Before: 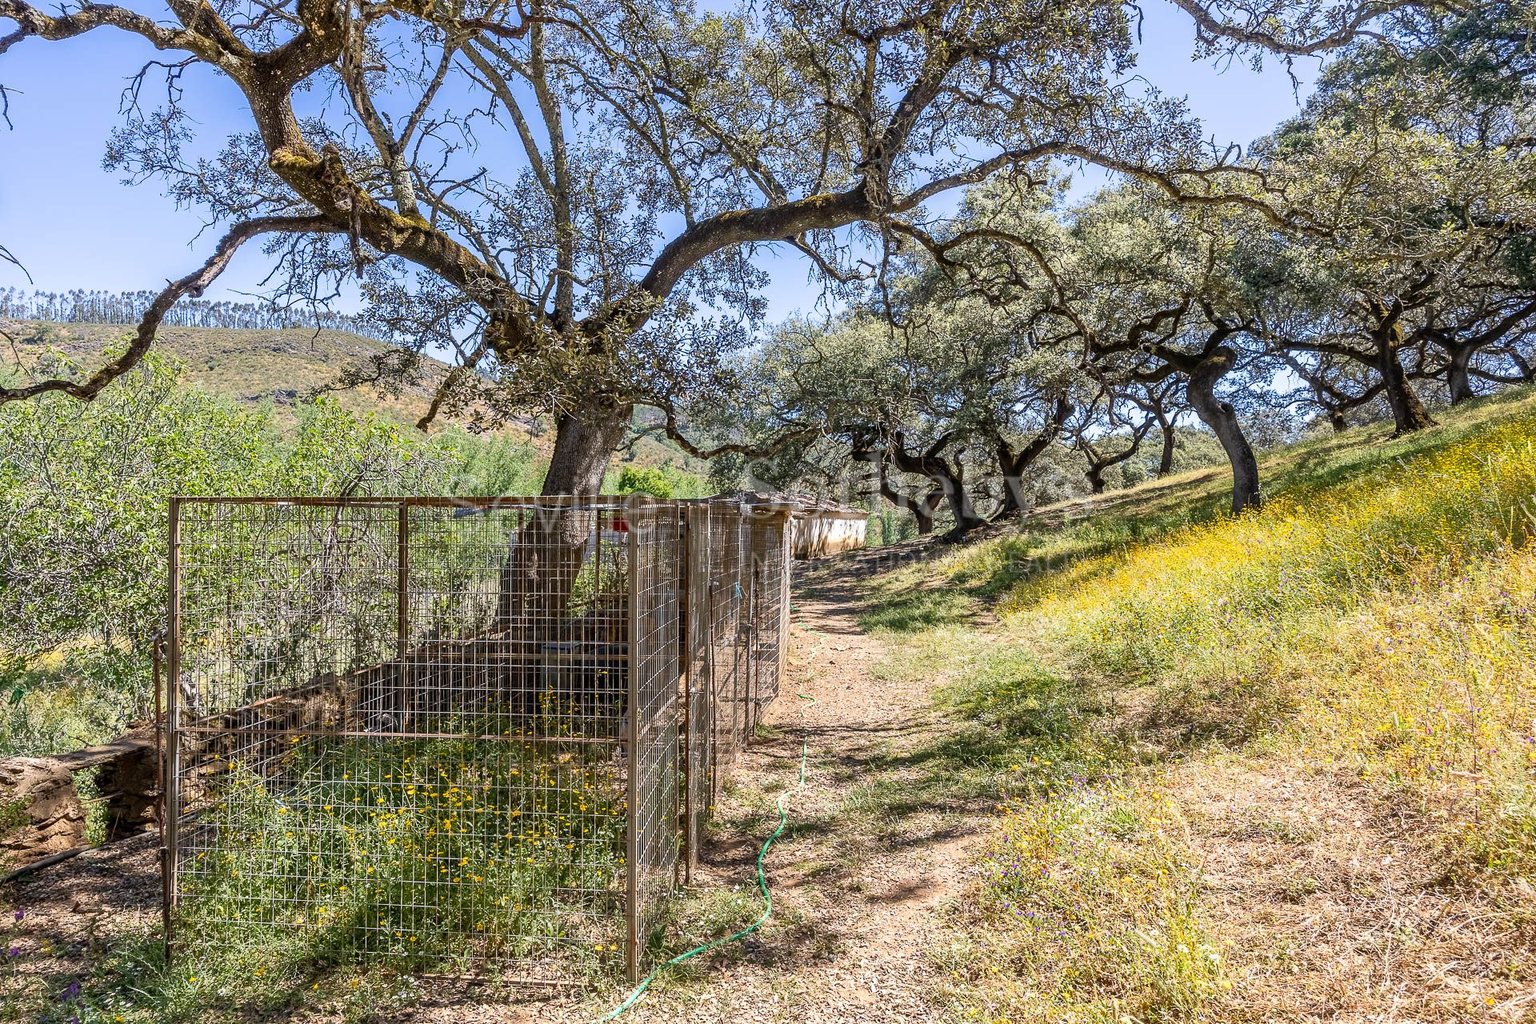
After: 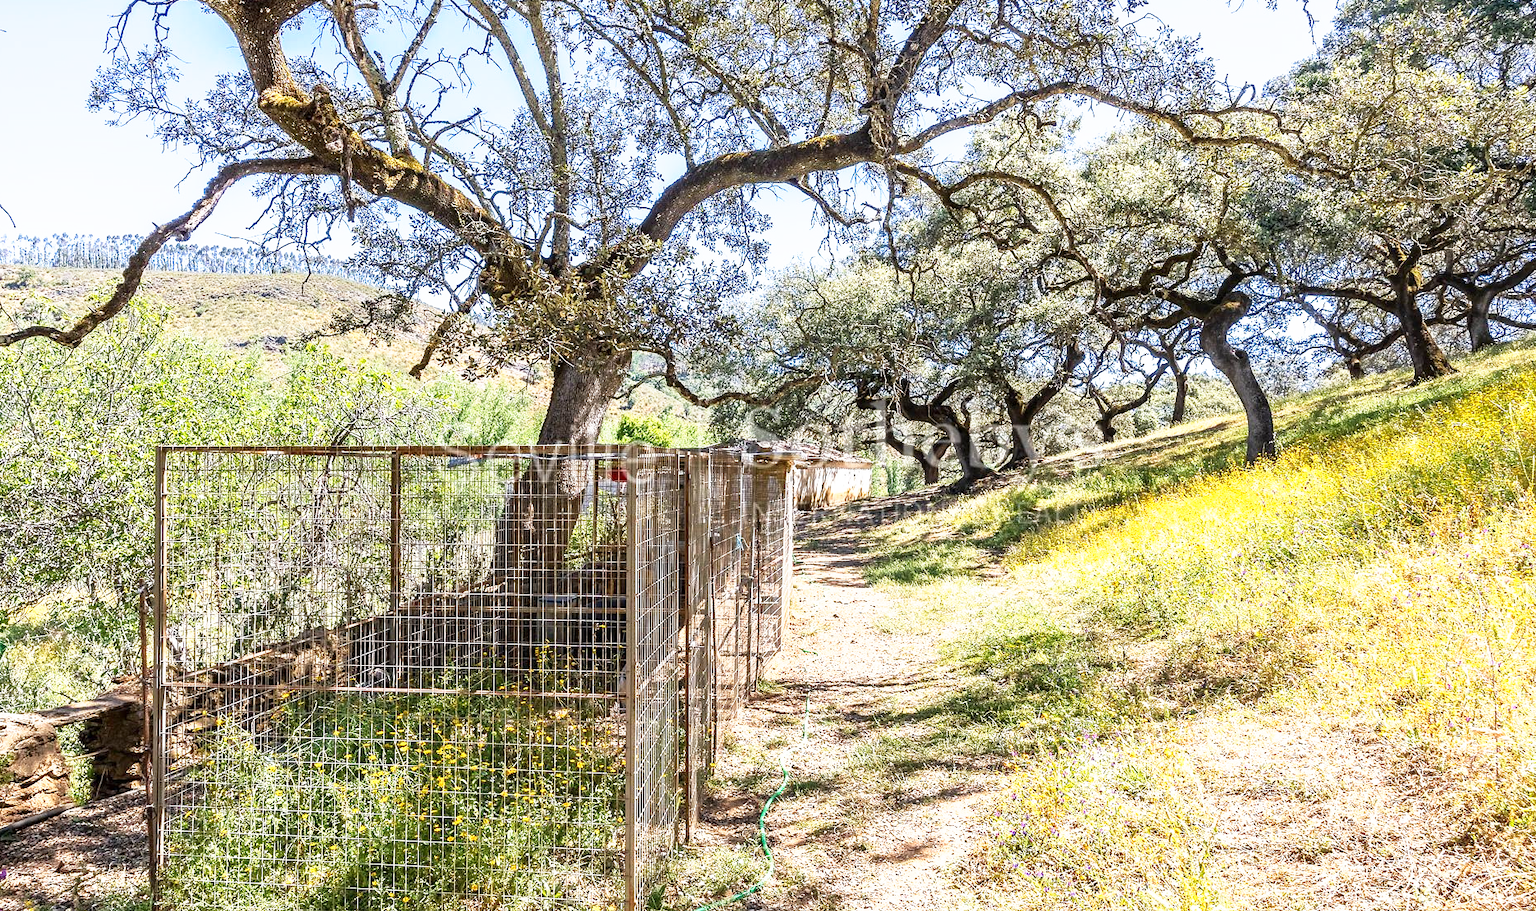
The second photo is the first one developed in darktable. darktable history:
base curve: curves: ch0 [(0, 0) (0.495, 0.917) (1, 1)], preserve colors none
crop: left 1.186%, top 6.144%, right 1.319%, bottom 7.107%
